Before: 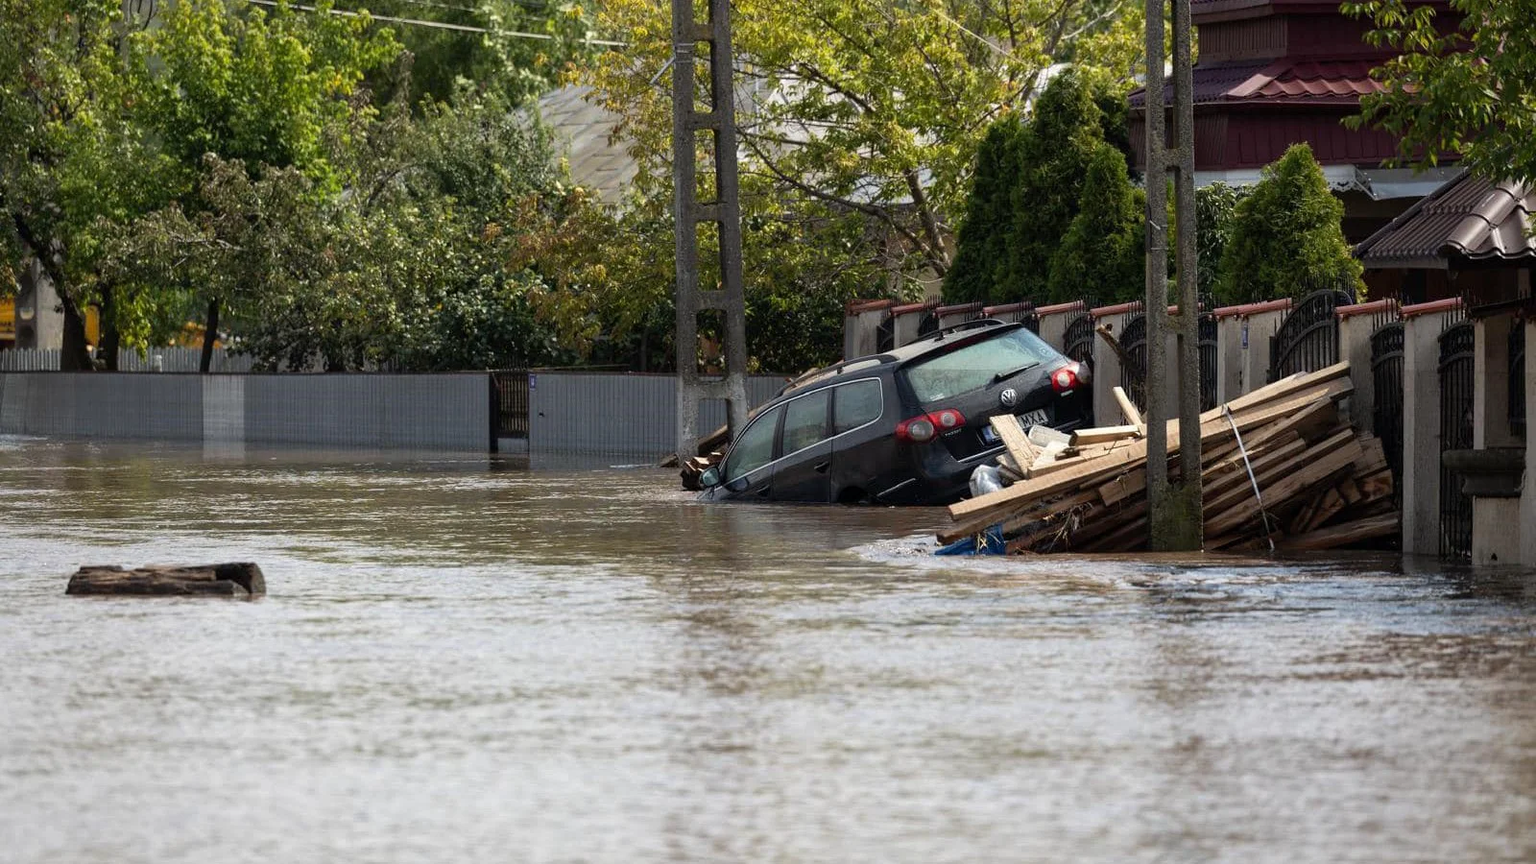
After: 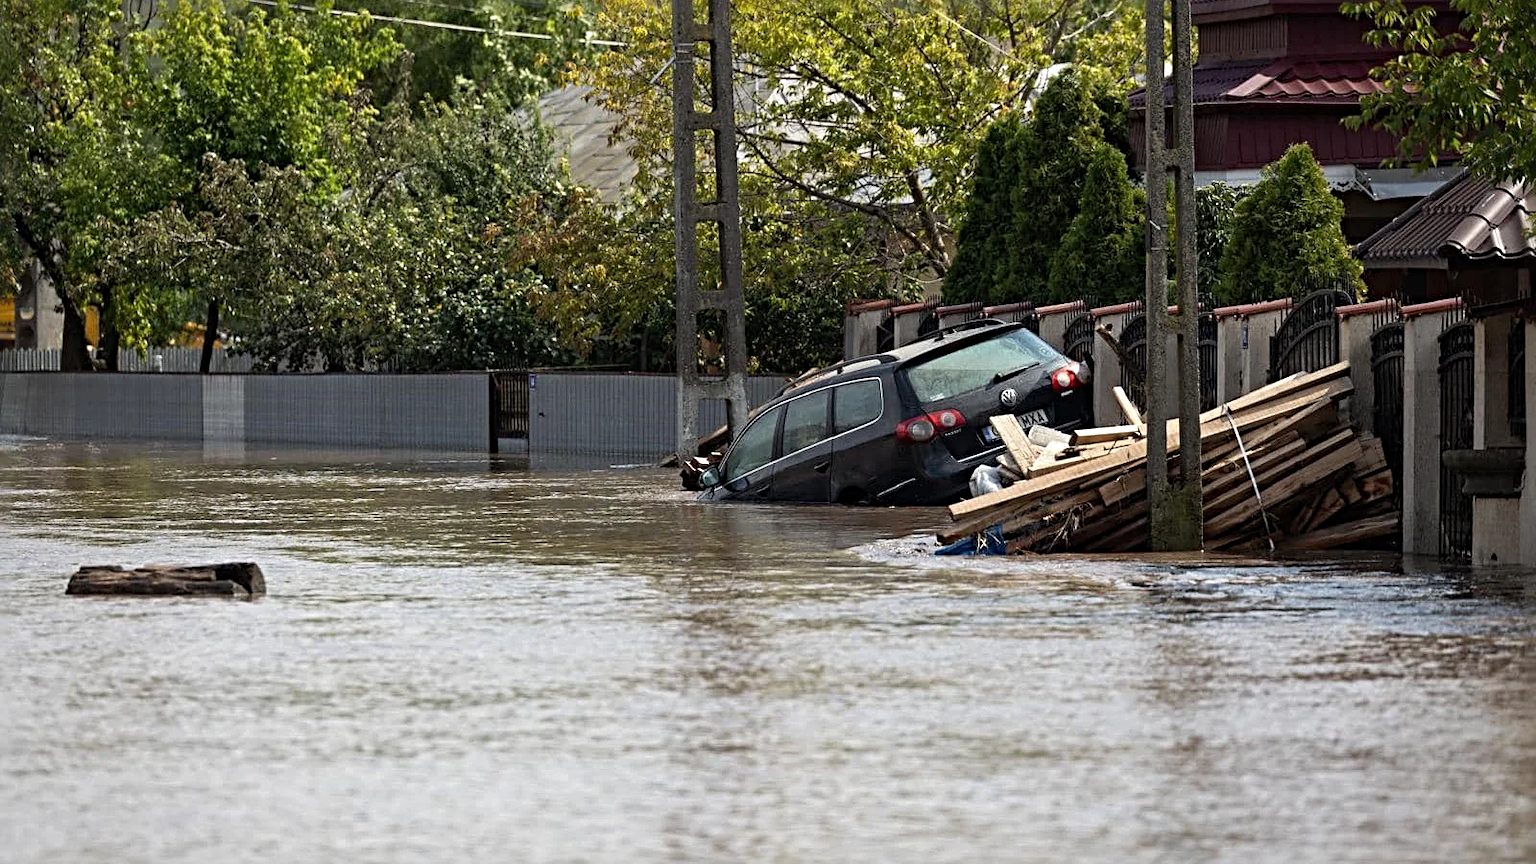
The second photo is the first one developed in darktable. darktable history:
sharpen: radius 4.84
